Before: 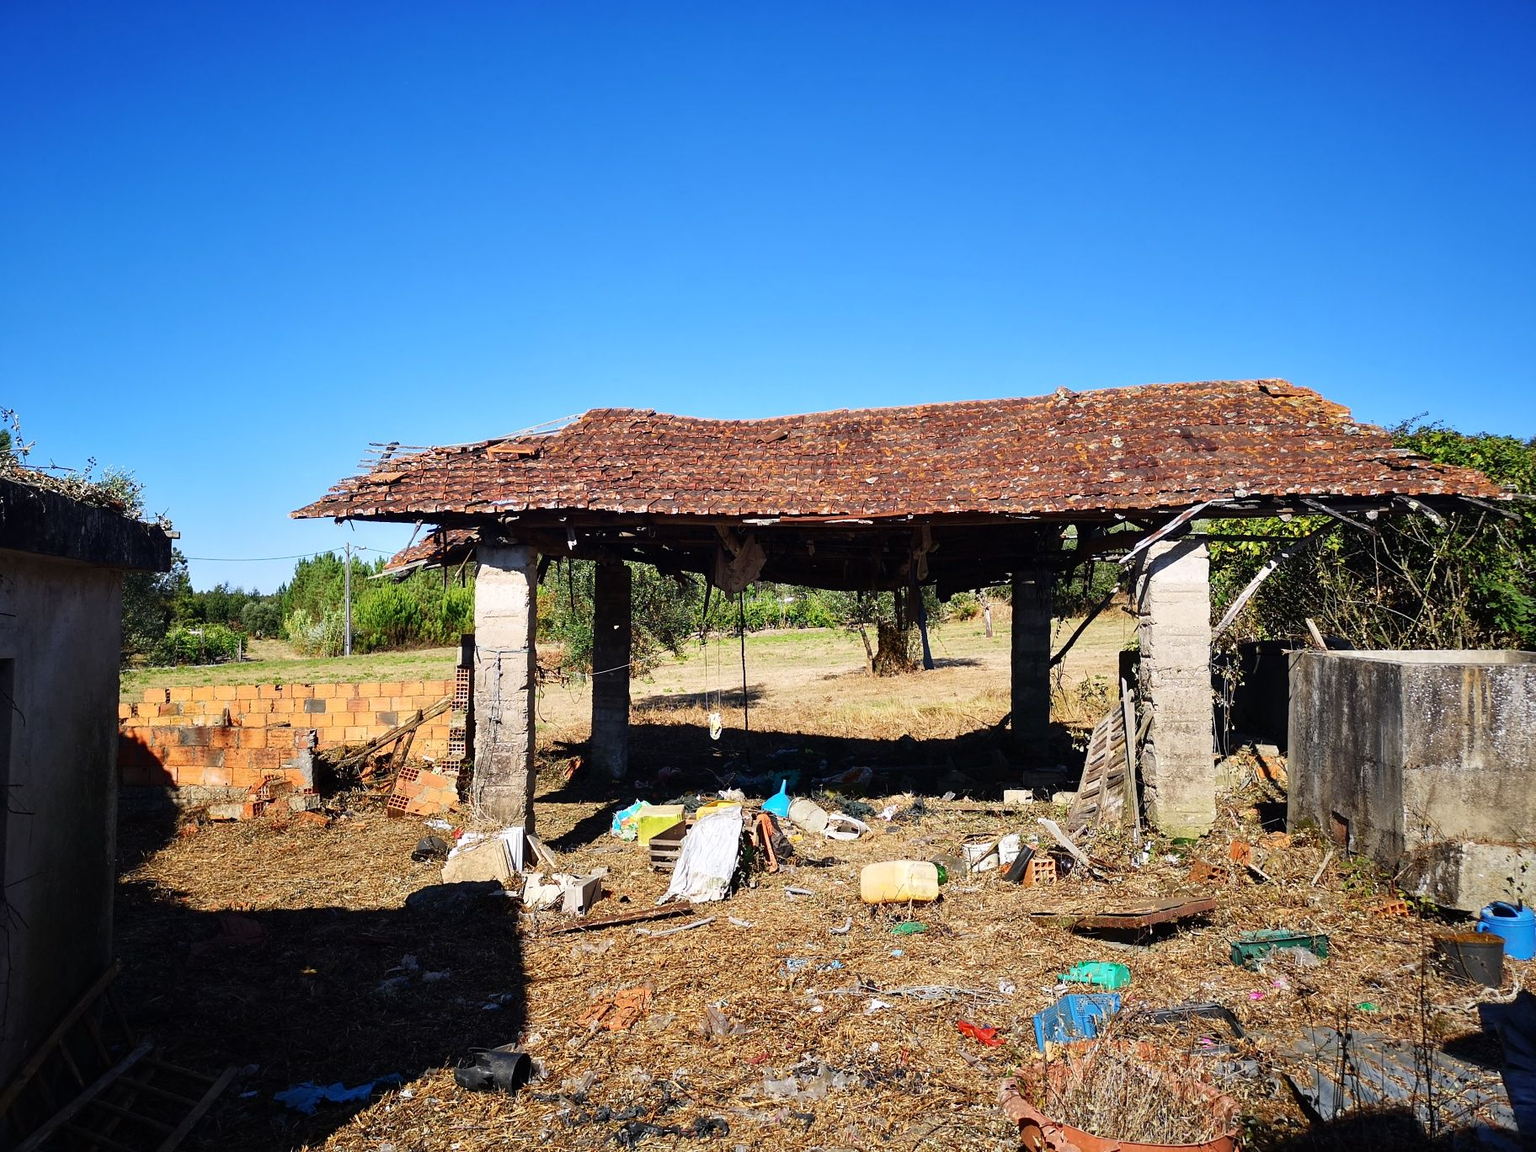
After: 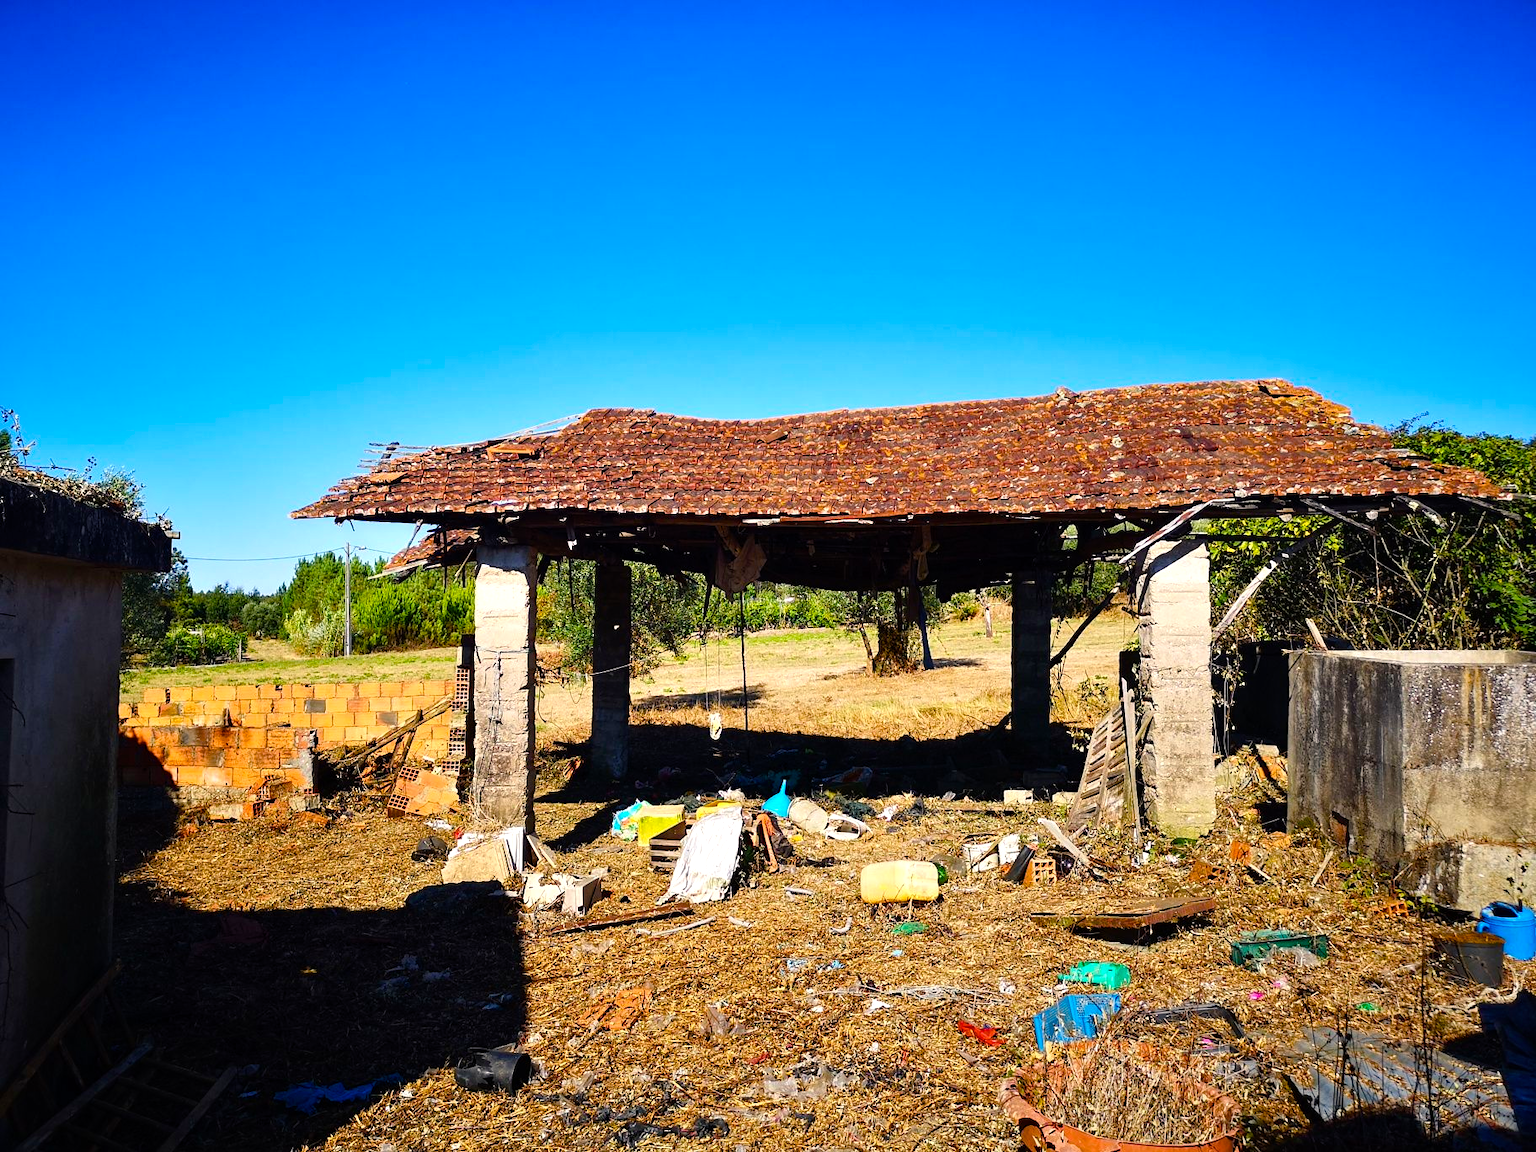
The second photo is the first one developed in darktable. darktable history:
color balance rgb: highlights gain › chroma 2.039%, highlights gain › hue 72.21°, linear chroma grading › shadows -8.243%, linear chroma grading › global chroma 9.93%, perceptual saturation grading › global saturation 20%, perceptual saturation grading › highlights -25.328%, perceptual saturation grading › shadows 25.798%, global vibrance 35.185%, contrast 10.339%
